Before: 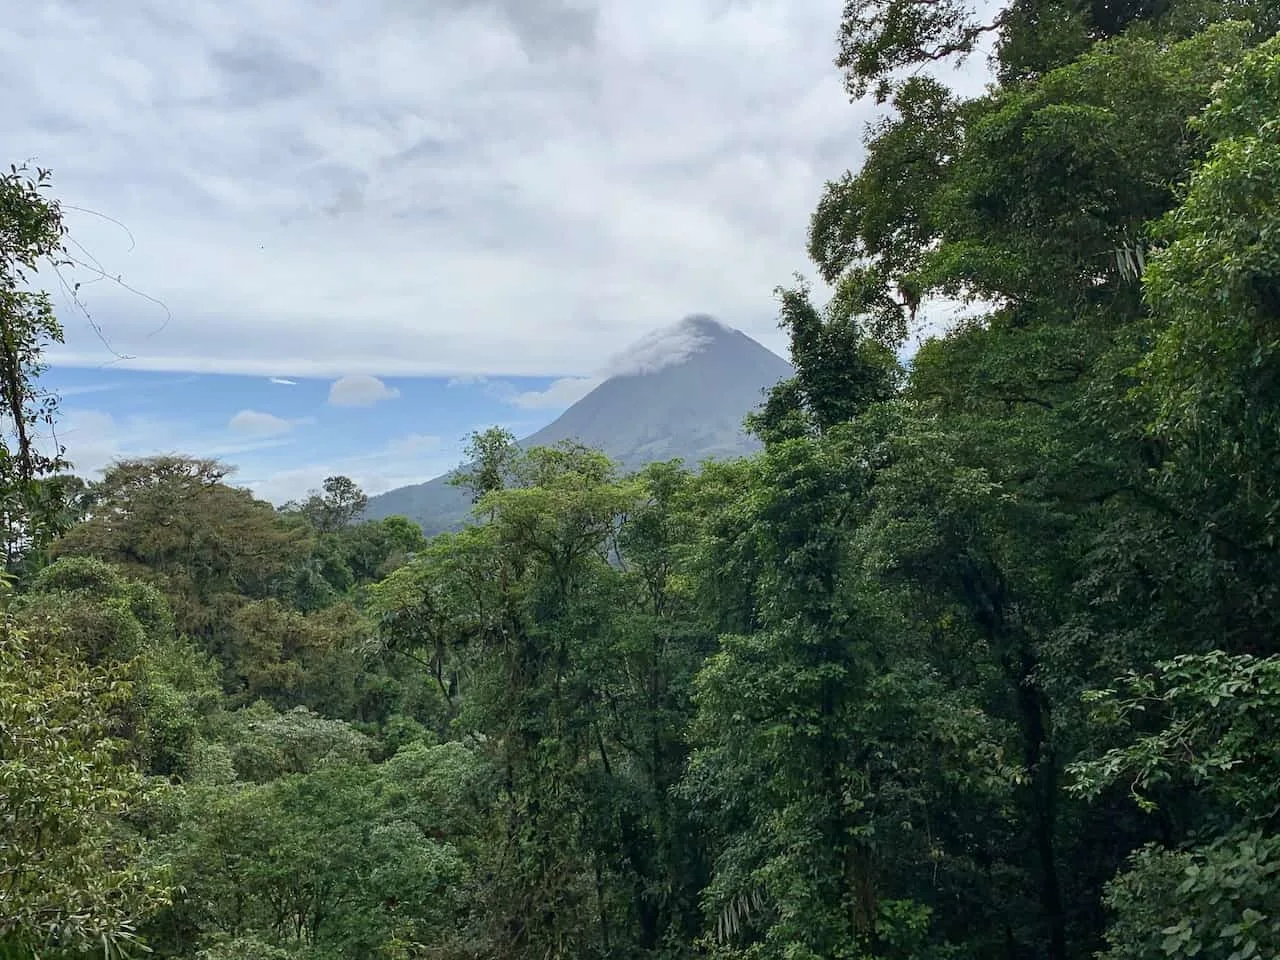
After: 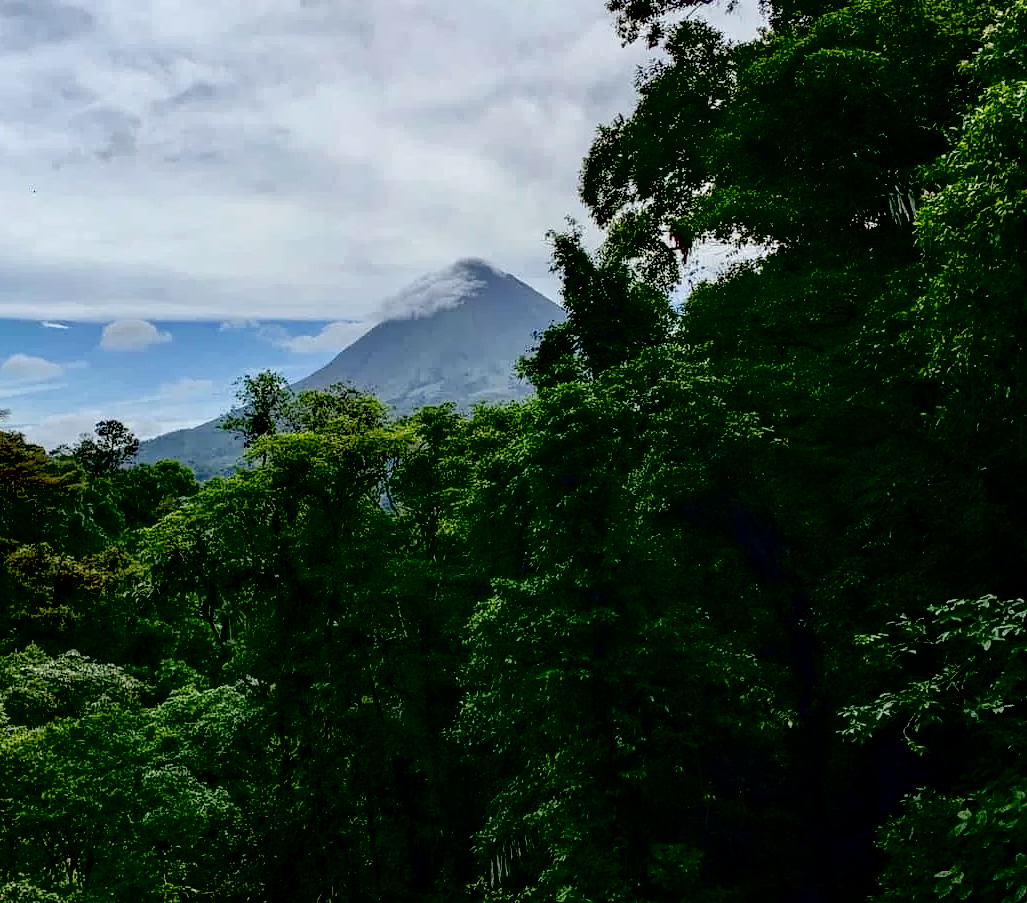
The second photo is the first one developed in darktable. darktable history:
local contrast: highlights 40%, shadows 61%, detail 136%, midtone range 0.518
exposure: black level correction 0.099, exposure -0.093 EV, compensate highlight preservation false
contrast brightness saturation: contrast 0.1, brightness 0.016, saturation 0.02
crop and rotate: left 17.889%, top 5.904%, right 1.84%
